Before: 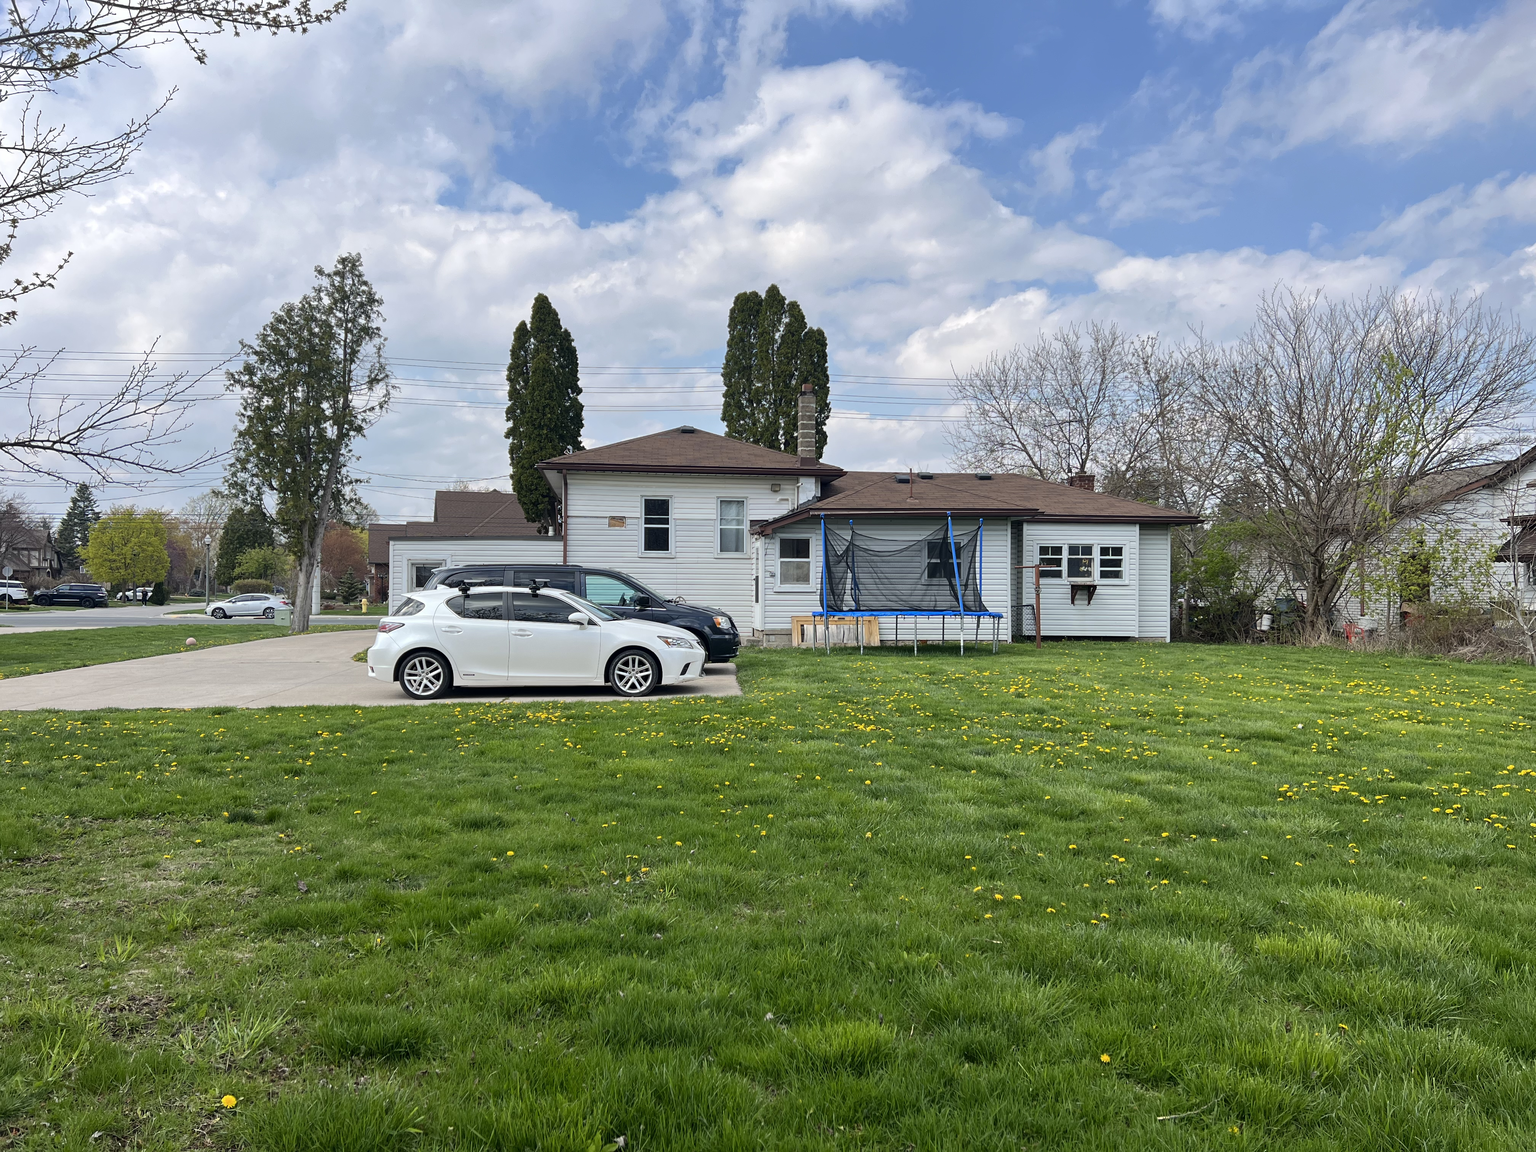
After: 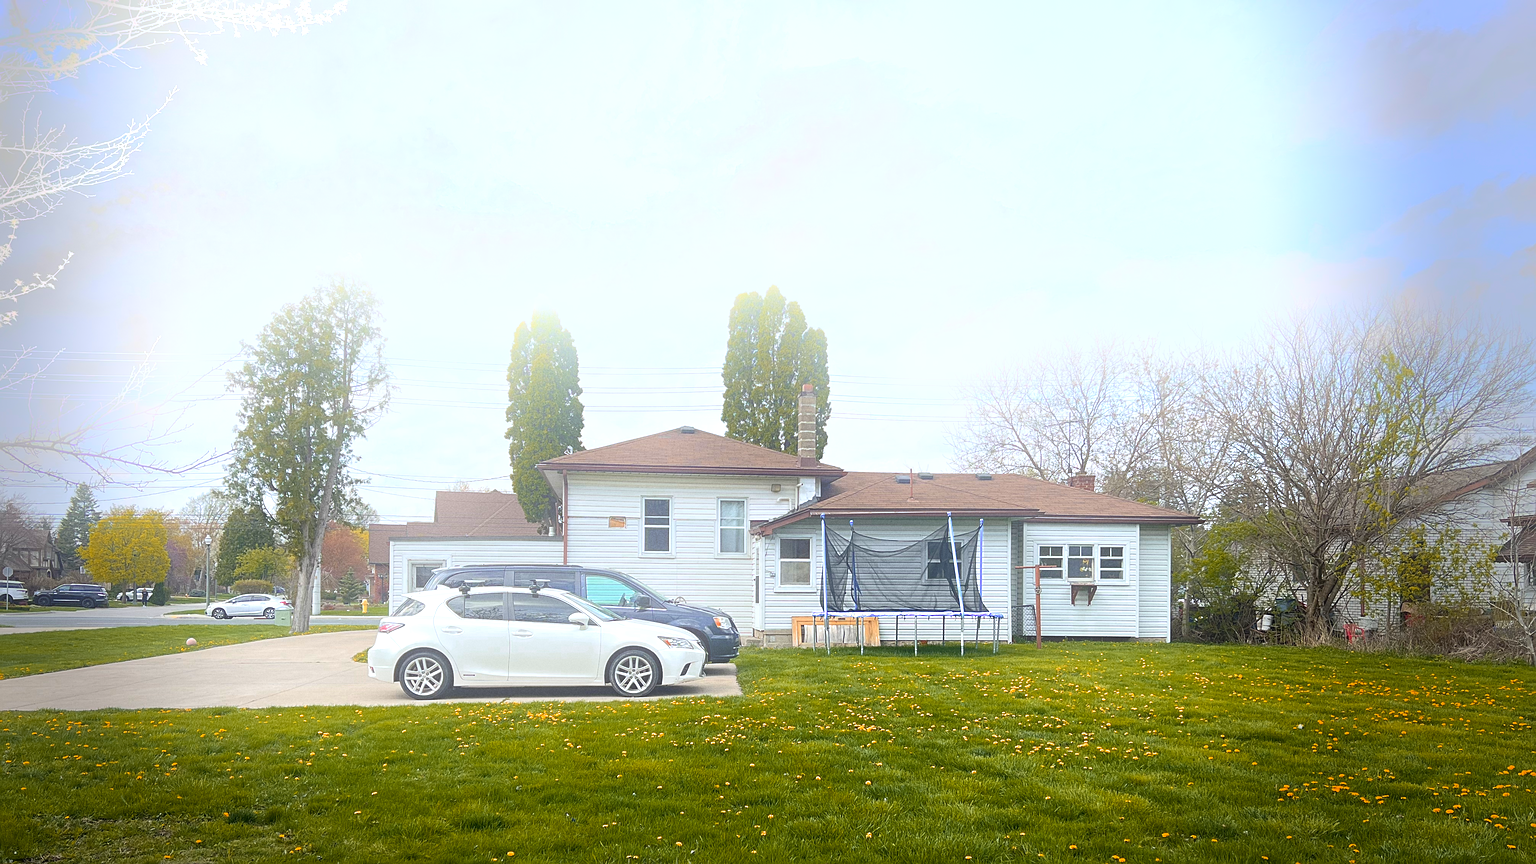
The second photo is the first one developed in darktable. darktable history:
crop: bottom 24.988%
color zones: curves: ch0 [(0.473, 0.374) (0.742, 0.784)]; ch1 [(0.354, 0.737) (0.742, 0.705)]; ch2 [(0.318, 0.421) (0.758, 0.532)]
tone curve: curves: ch0 [(0, 0) (0.405, 0.351) (1, 1)]
exposure: black level correction 0.003, exposure 0.383 EV
sharpen: radius 2.767
color reconstruction: threshold 101.25
grain: coarseness 7.08 ISO, strength 21.67%, mid-tones bias 59.58%
bloom: size 40%
vignetting: fall-off start 68.33%, fall-off radius 30%, saturation 0.042, center (-0.066, -0.311), width/height ratio 0.992, shape 0.85, dithering 8-bit output
